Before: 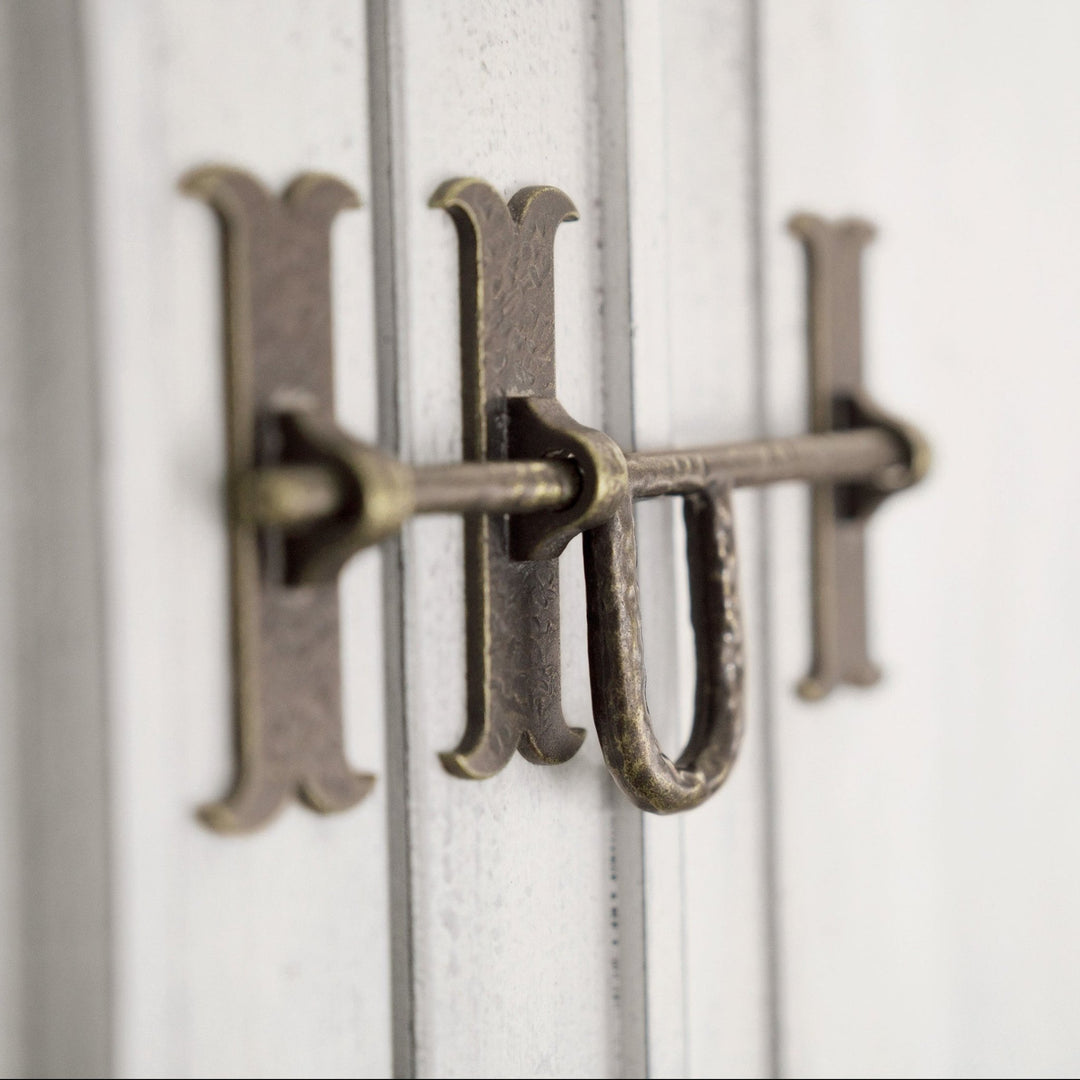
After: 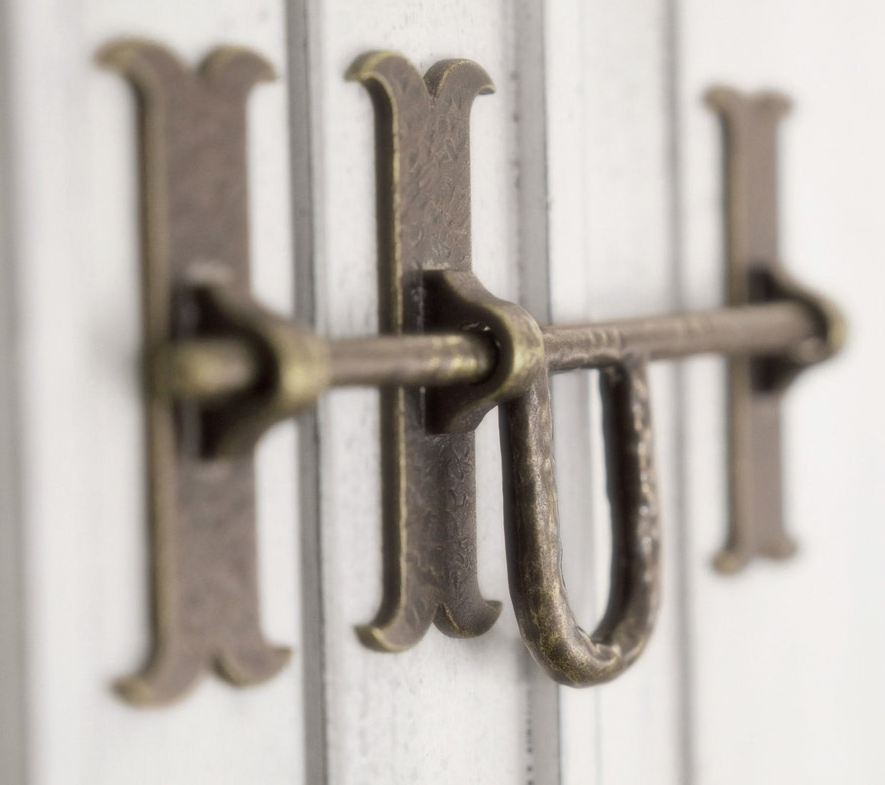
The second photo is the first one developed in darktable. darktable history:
crop: left 7.856%, top 11.836%, right 10.12%, bottom 15.387%
soften: size 19.52%, mix 20.32%
